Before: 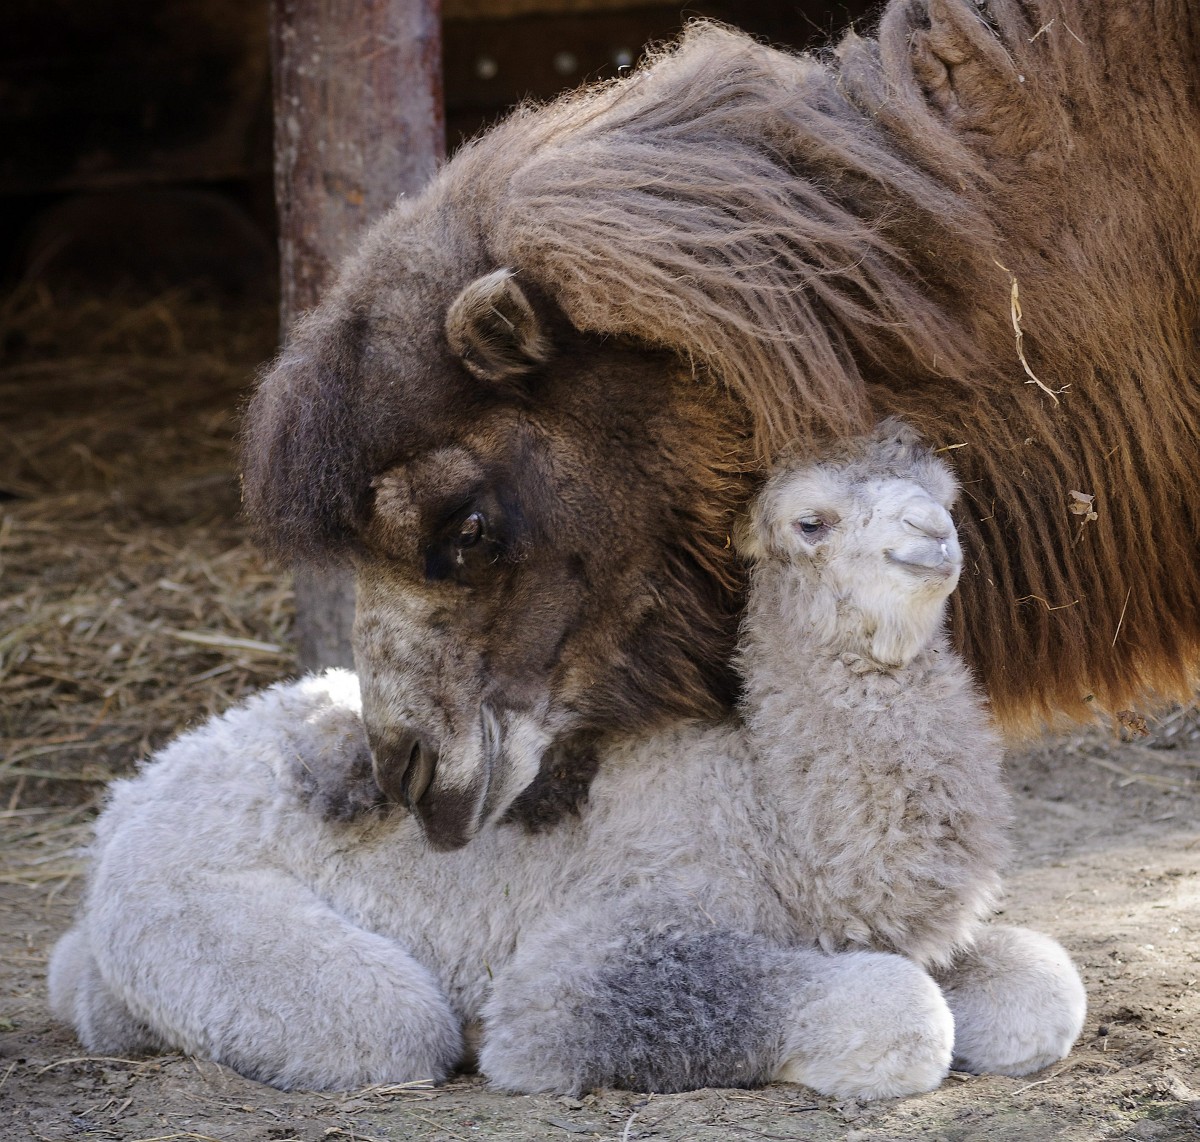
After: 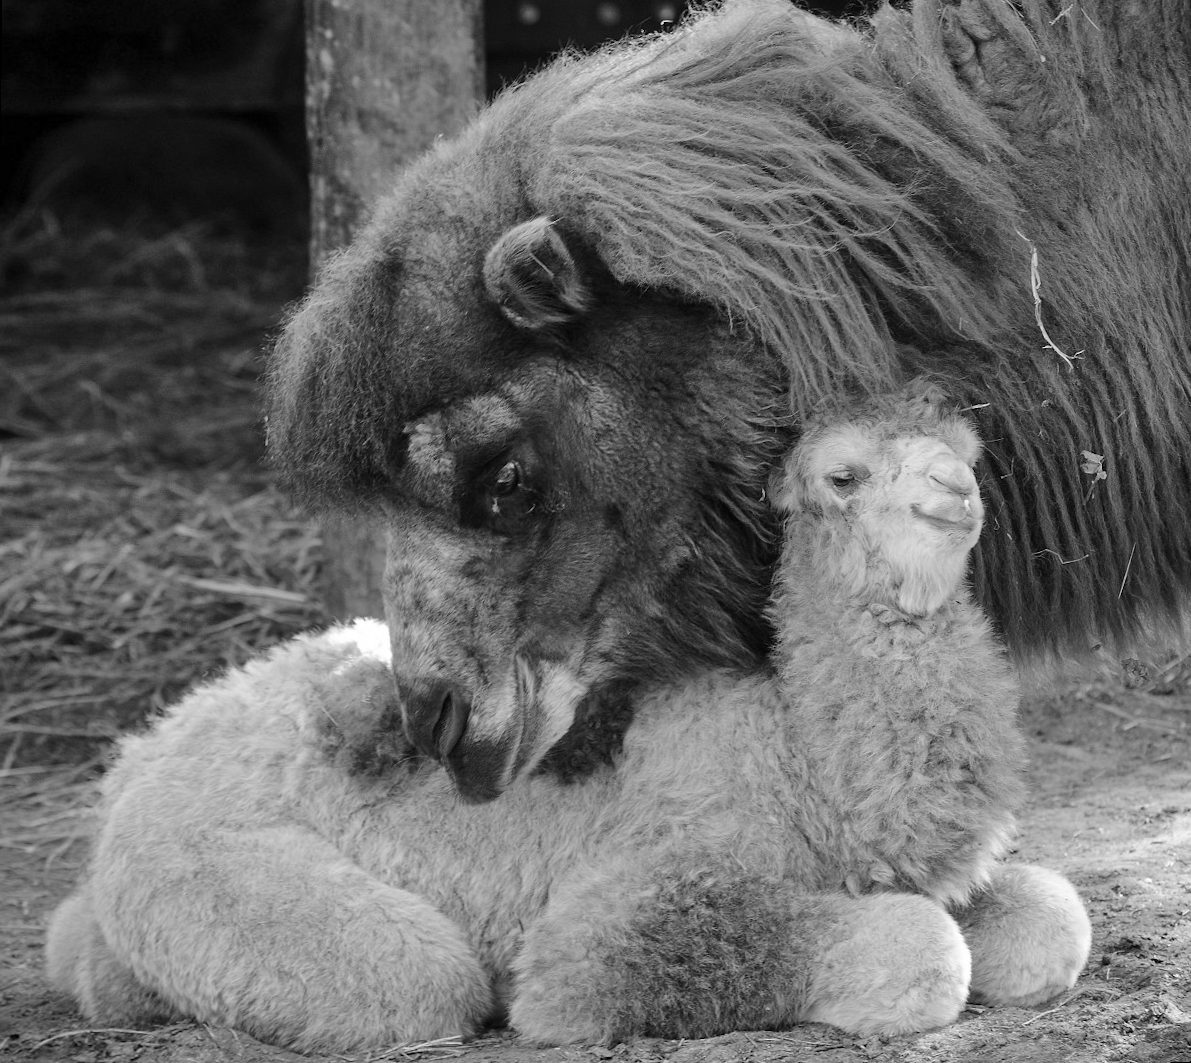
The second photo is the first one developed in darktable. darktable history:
monochrome: on, module defaults
color zones: curves: ch1 [(0, 0.469) (0.001, 0.469) (0.12, 0.446) (0.248, 0.469) (0.5, 0.5) (0.748, 0.5) (0.999, 0.469) (1, 0.469)]
shadows and highlights: soften with gaussian
rotate and perspective: rotation 0.679°, lens shift (horizontal) 0.136, crop left 0.009, crop right 0.991, crop top 0.078, crop bottom 0.95
